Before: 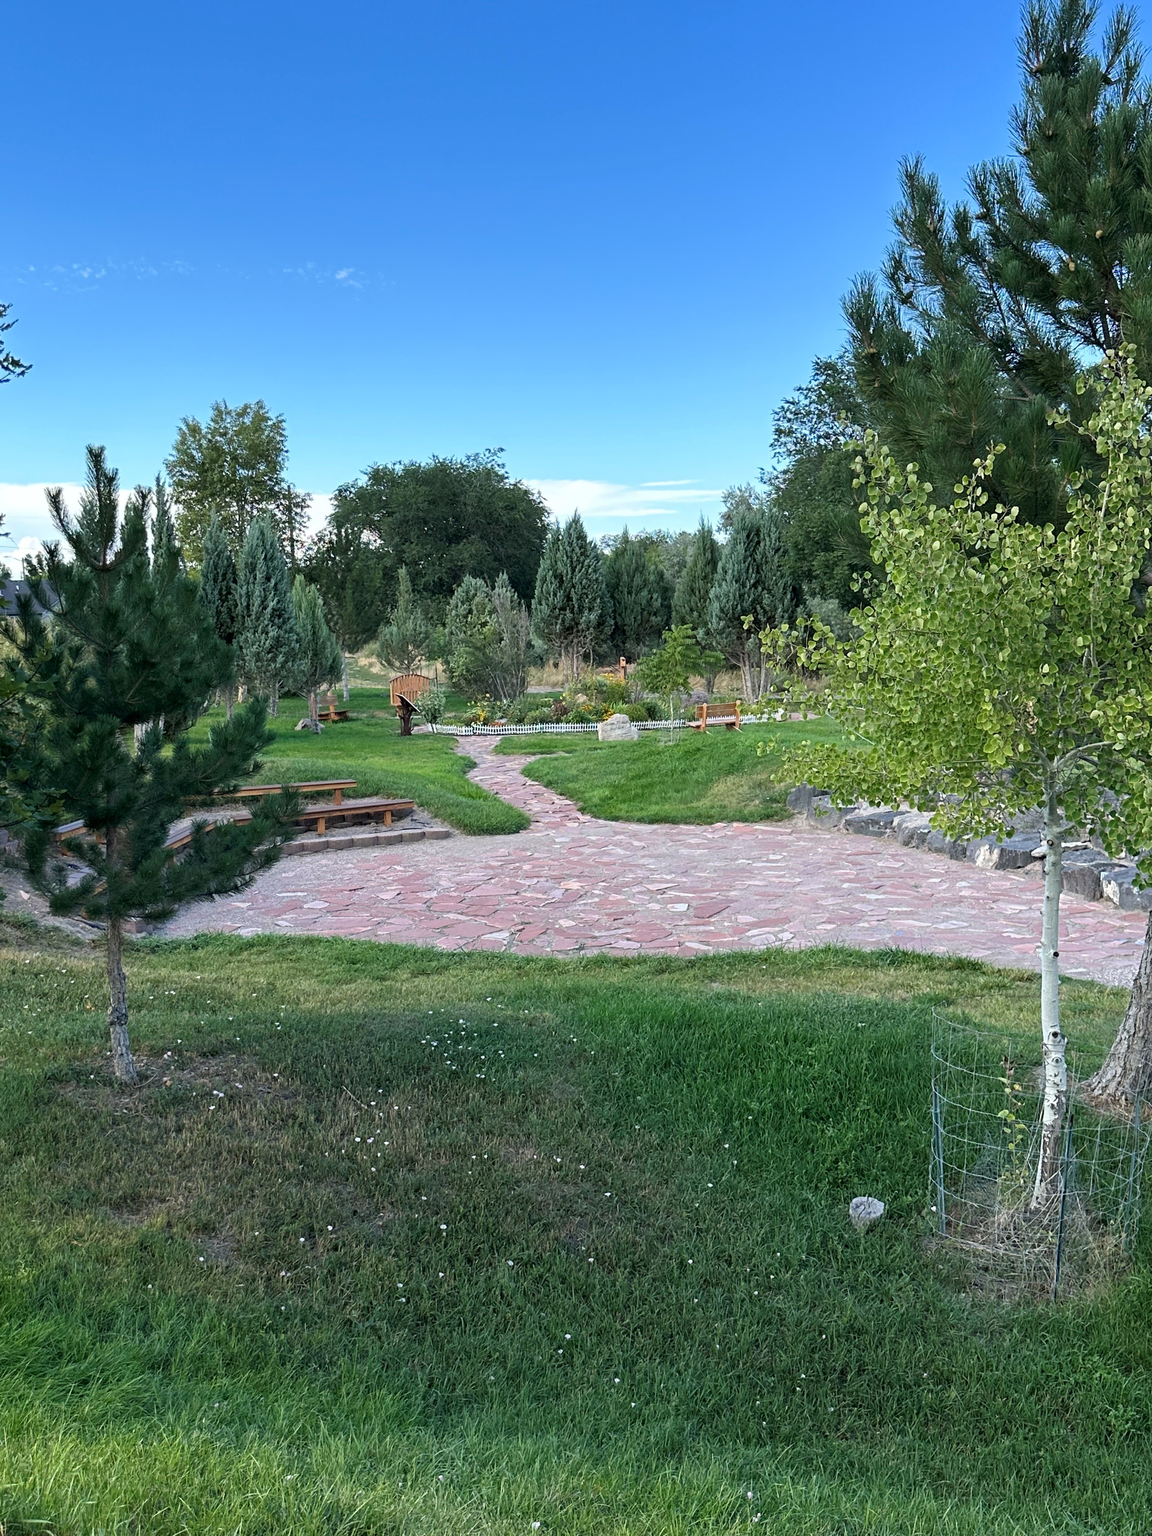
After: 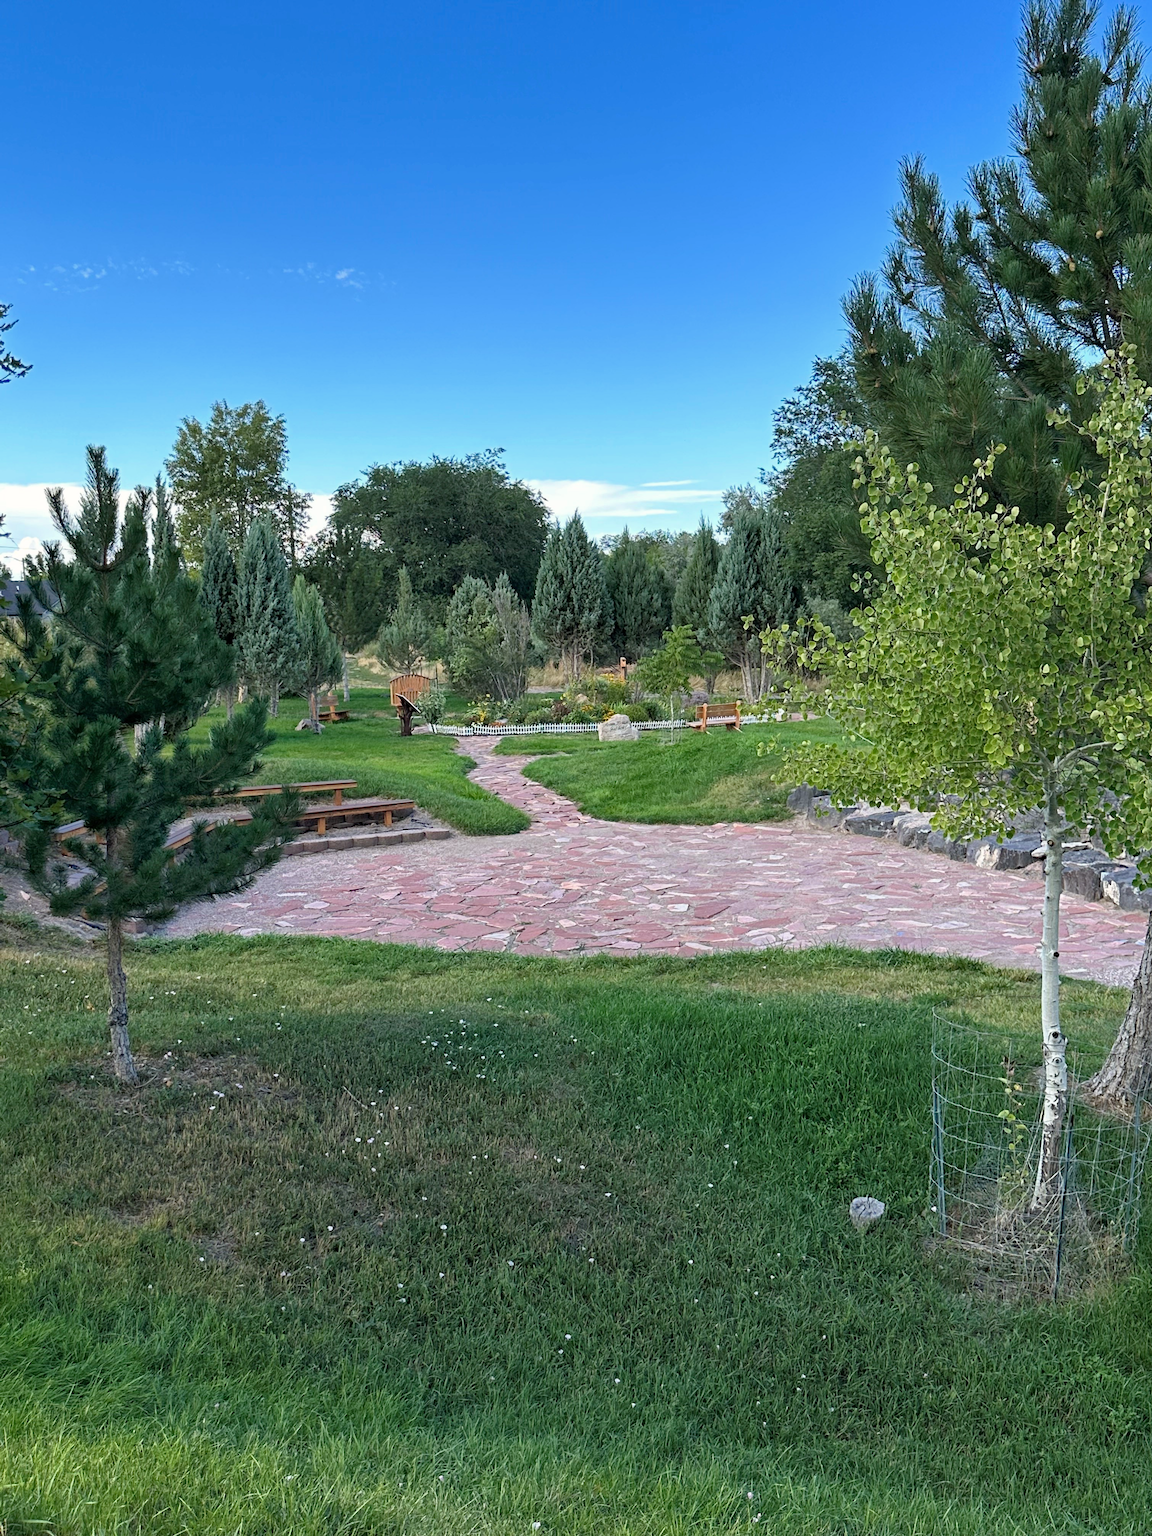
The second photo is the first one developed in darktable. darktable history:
haze removal: compatibility mode true, adaptive false
shadows and highlights: shadows 43.06, highlights 6.94
exposure: exposure -0.072 EV, compensate highlight preservation false
